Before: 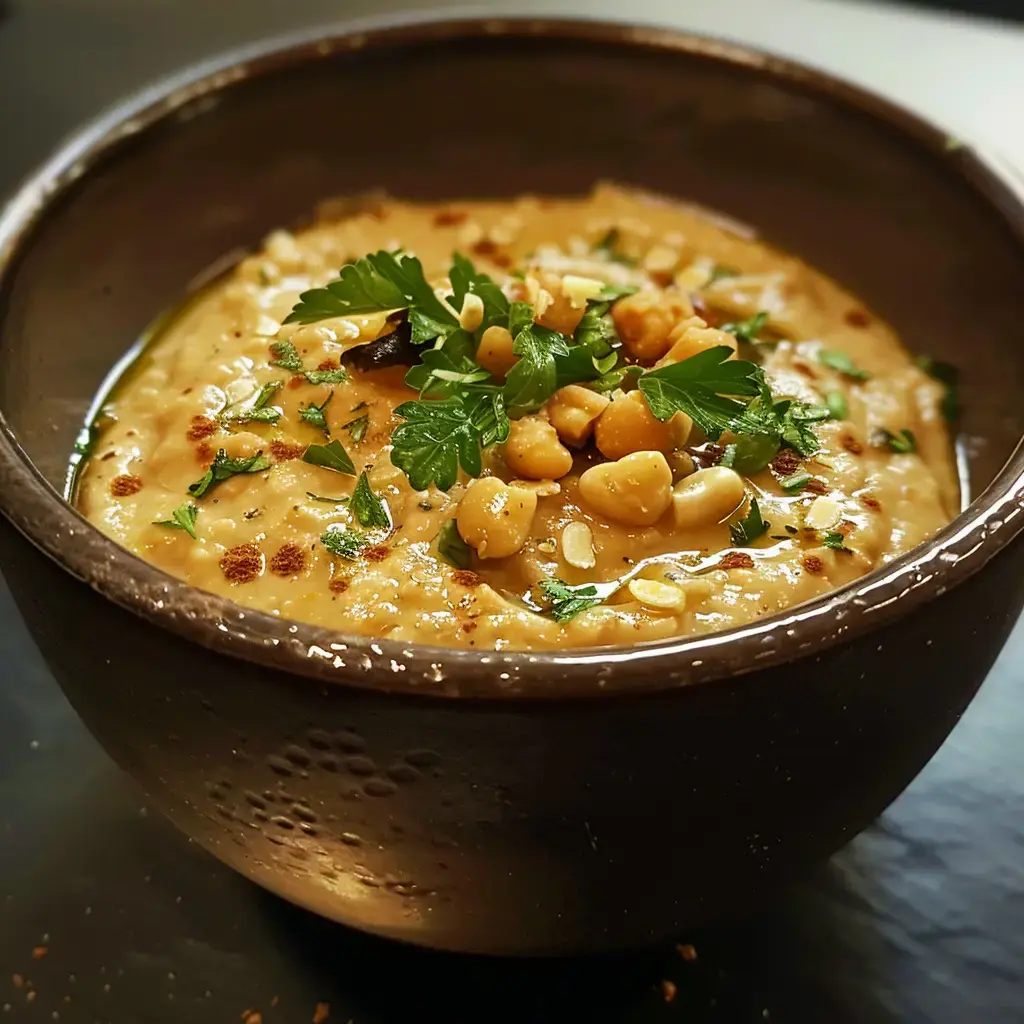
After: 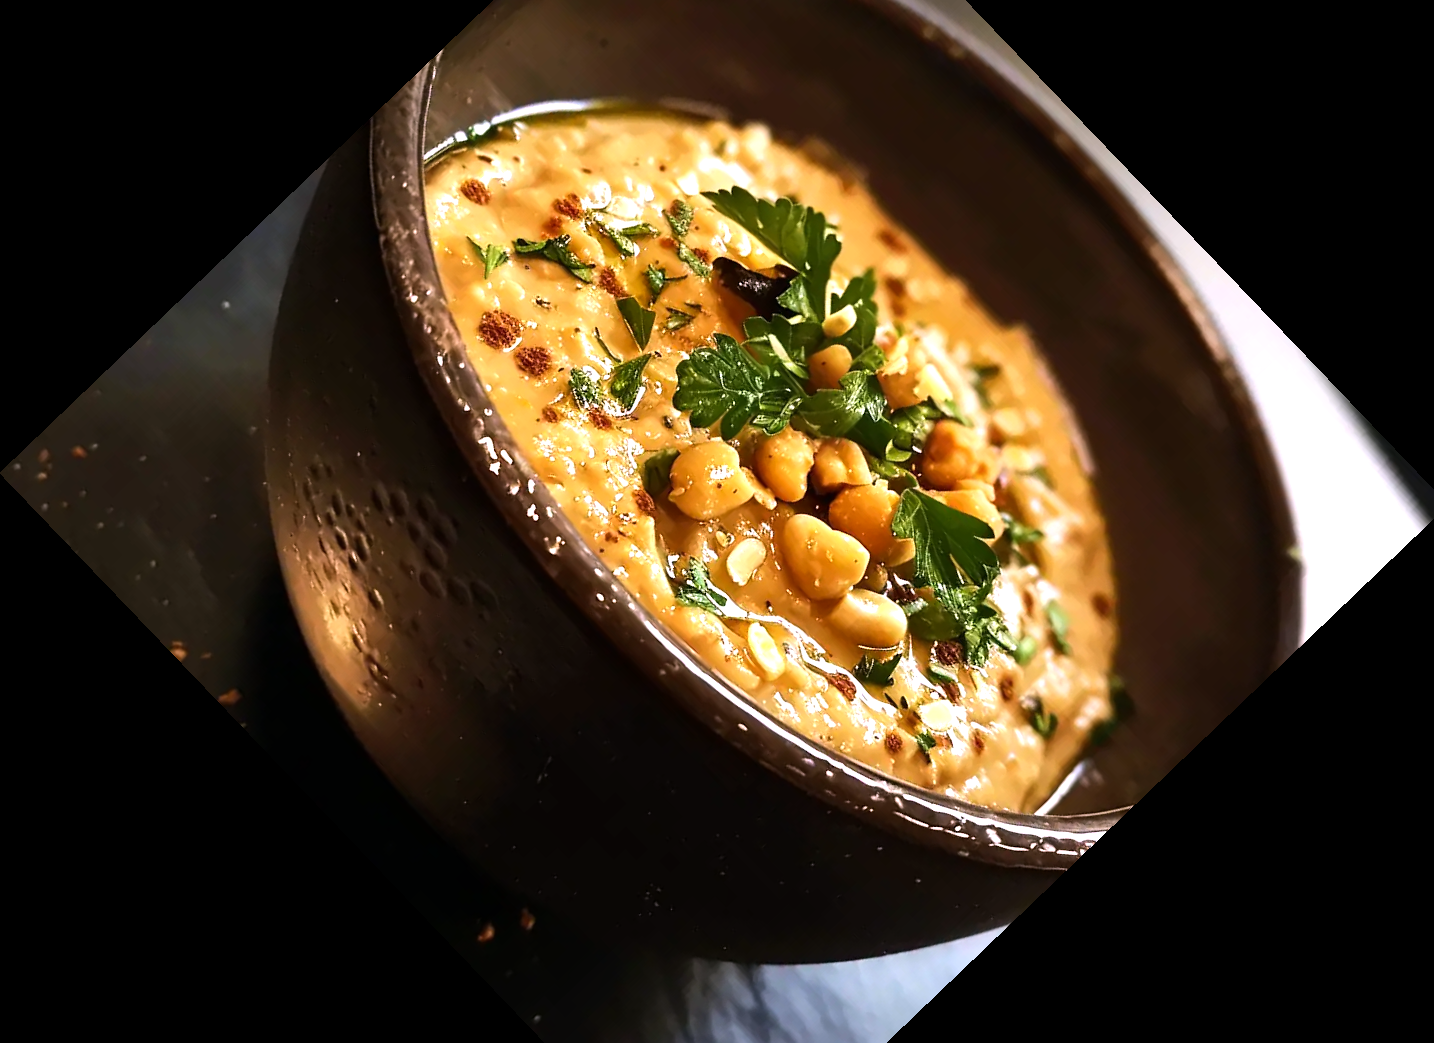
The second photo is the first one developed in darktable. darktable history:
crop and rotate: angle -46.26°, top 16.234%, right 0.912%, bottom 11.704%
color balance: contrast fulcrum 17.78%
shadows and highlights: shadows 20.91, highlights -82.73, soften with gaussian
tone equalizer: -8 EV -0.75 EV, -7 EV -0.7 EV, -6 EV -0.6 EV, -5 EV -0.4 EV, -3 EV 0.4 EV, -2 EV 0.6 EV, -1 EV 0.7 EV, +0 EV 0.75 EV, edges refinement/feathering 500, mask exposure compensation -1.57 EV, preserve details no
white balance: red 1.066, blue 1.119
